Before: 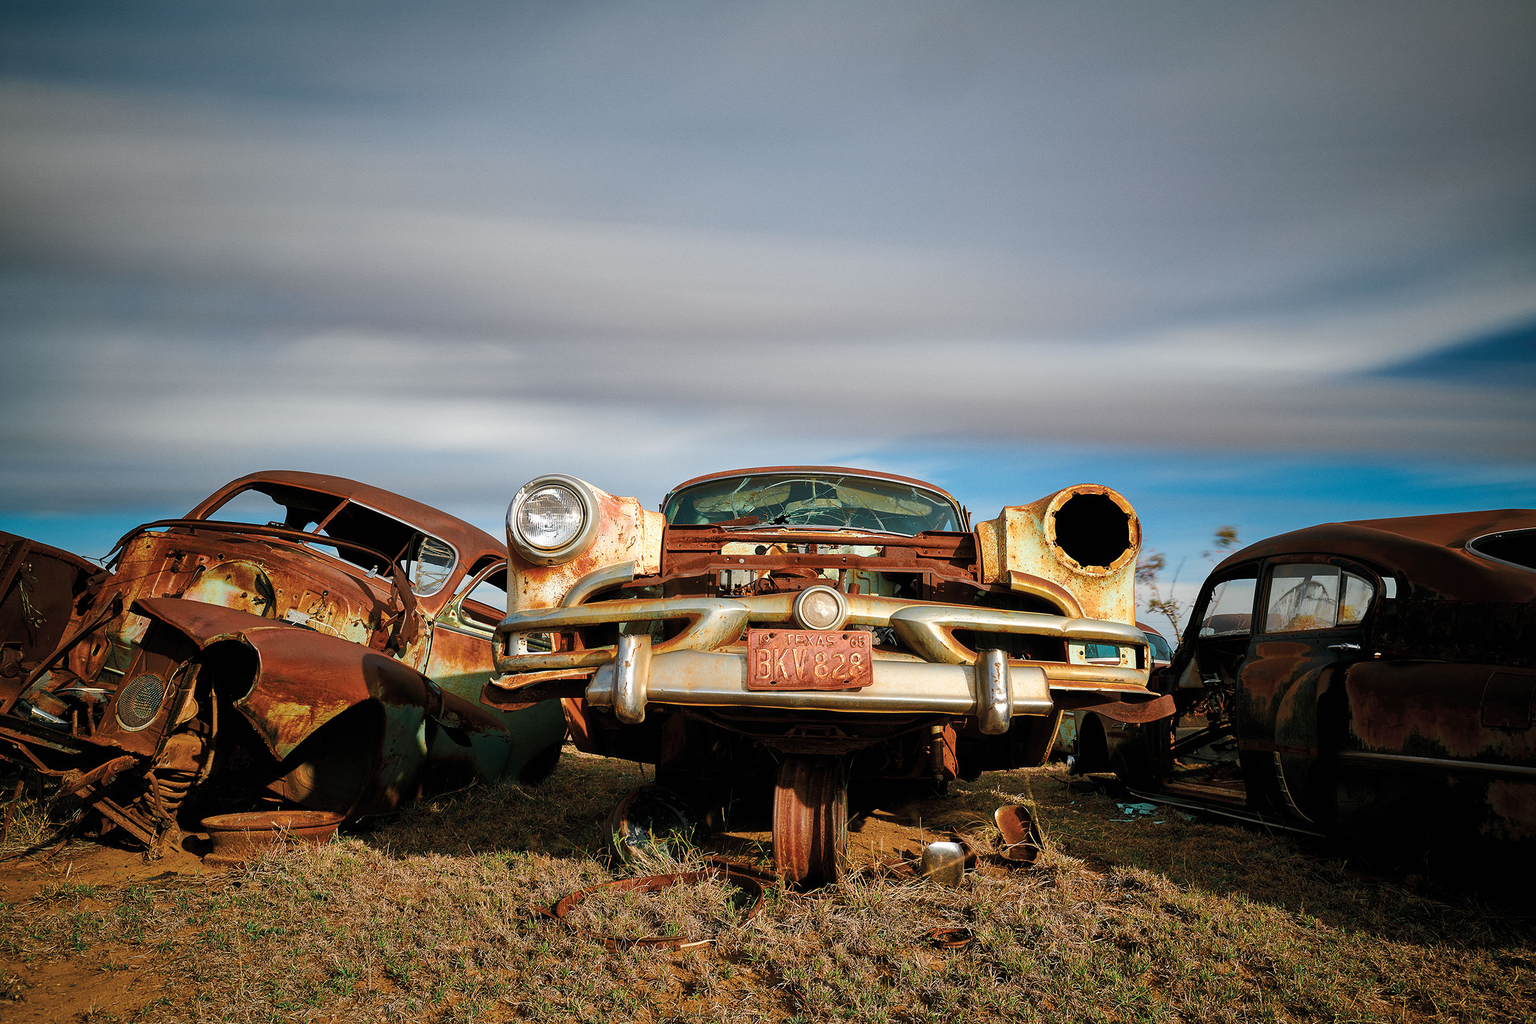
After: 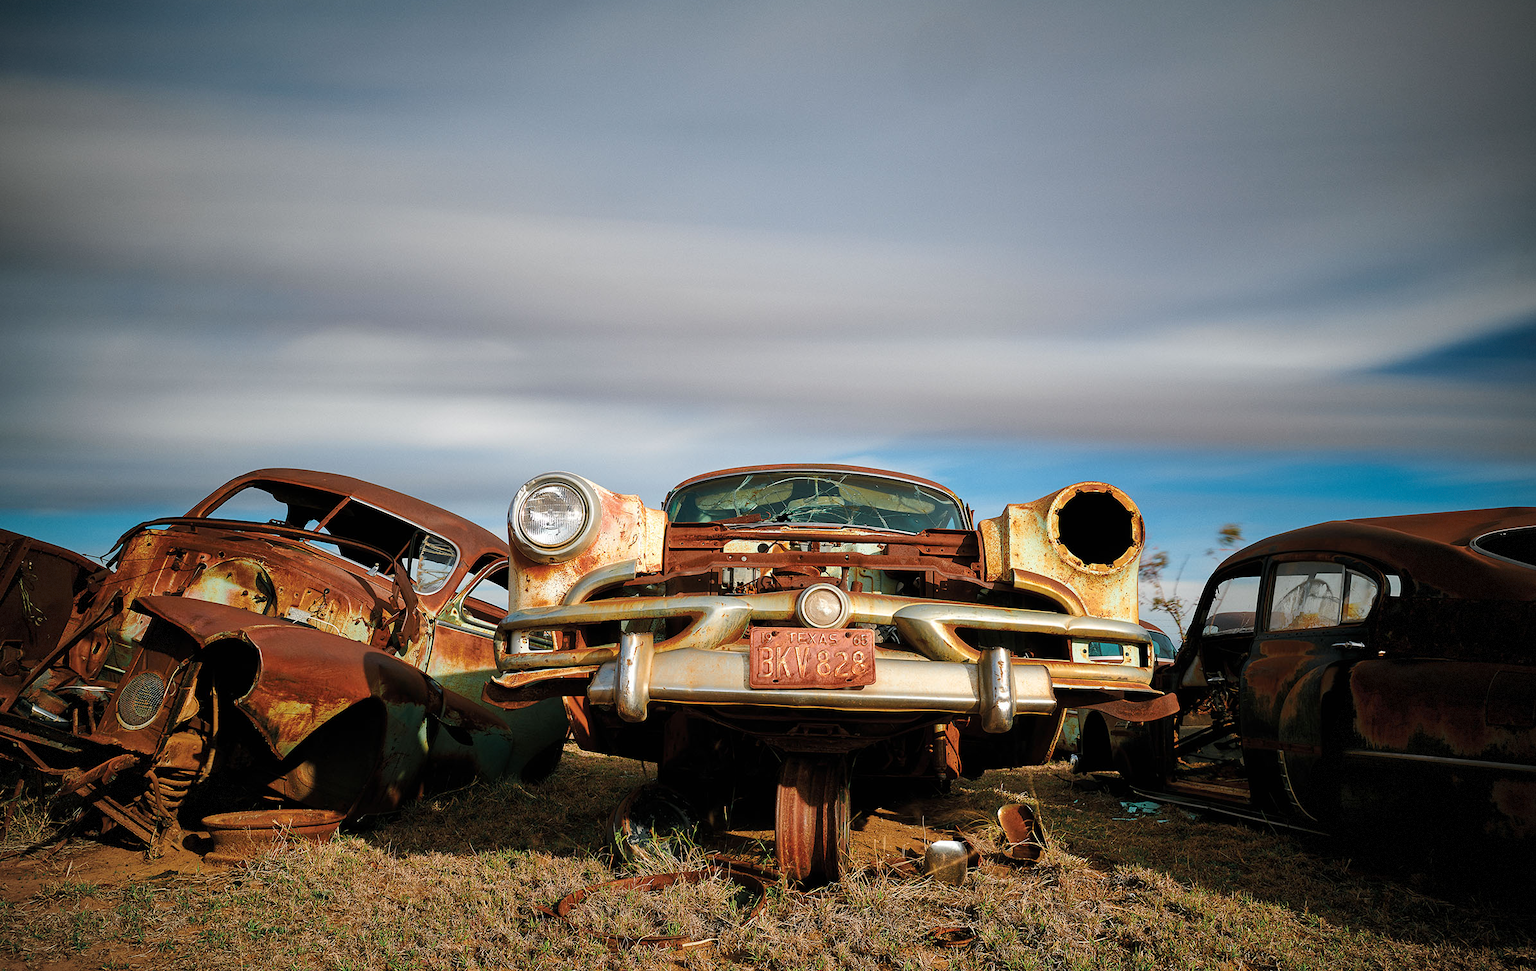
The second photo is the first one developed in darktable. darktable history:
shadows and highlights: radius 92.48, shadows -13.87, white point adjustment 0.281, highlights 32.93, compress 48.64%, soften with gaussian
crop: top 0.434%, right 0.259%, bottom 4.994%
vignetting: fall-off radius 61.2%, brightness -0.453, saturation -0.294, dithering 8-bit output
